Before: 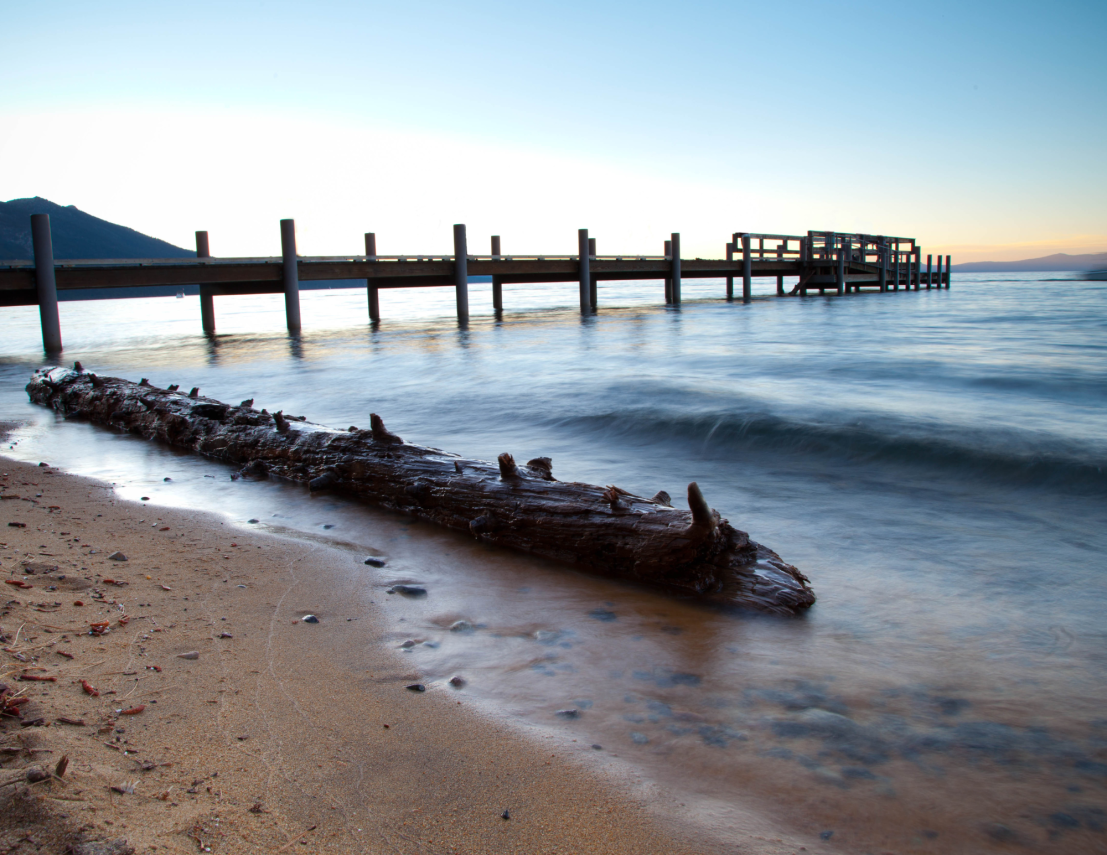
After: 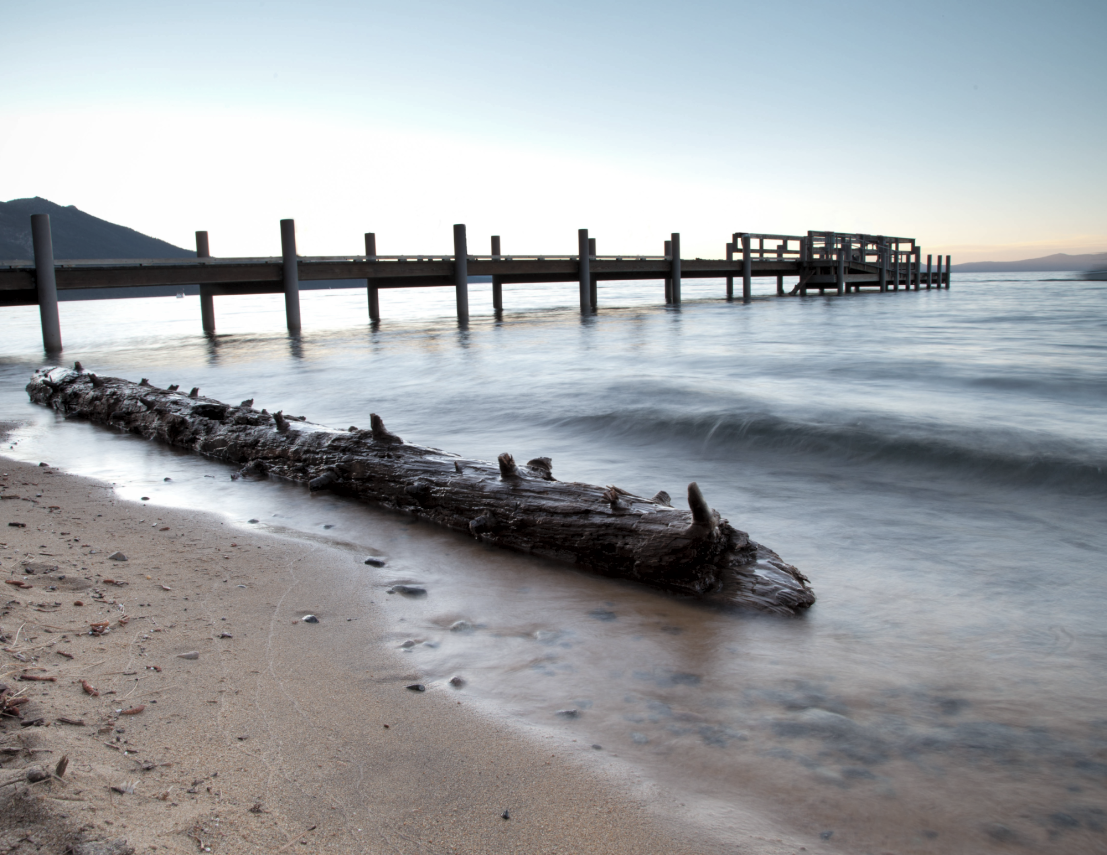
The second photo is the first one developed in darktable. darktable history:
shadows and highlights: soften with gaussian
exposure: black level correction 0.002, compensate highlight preservation false
contrast brightness saturation: brightness 0.19, saturation -0.502
